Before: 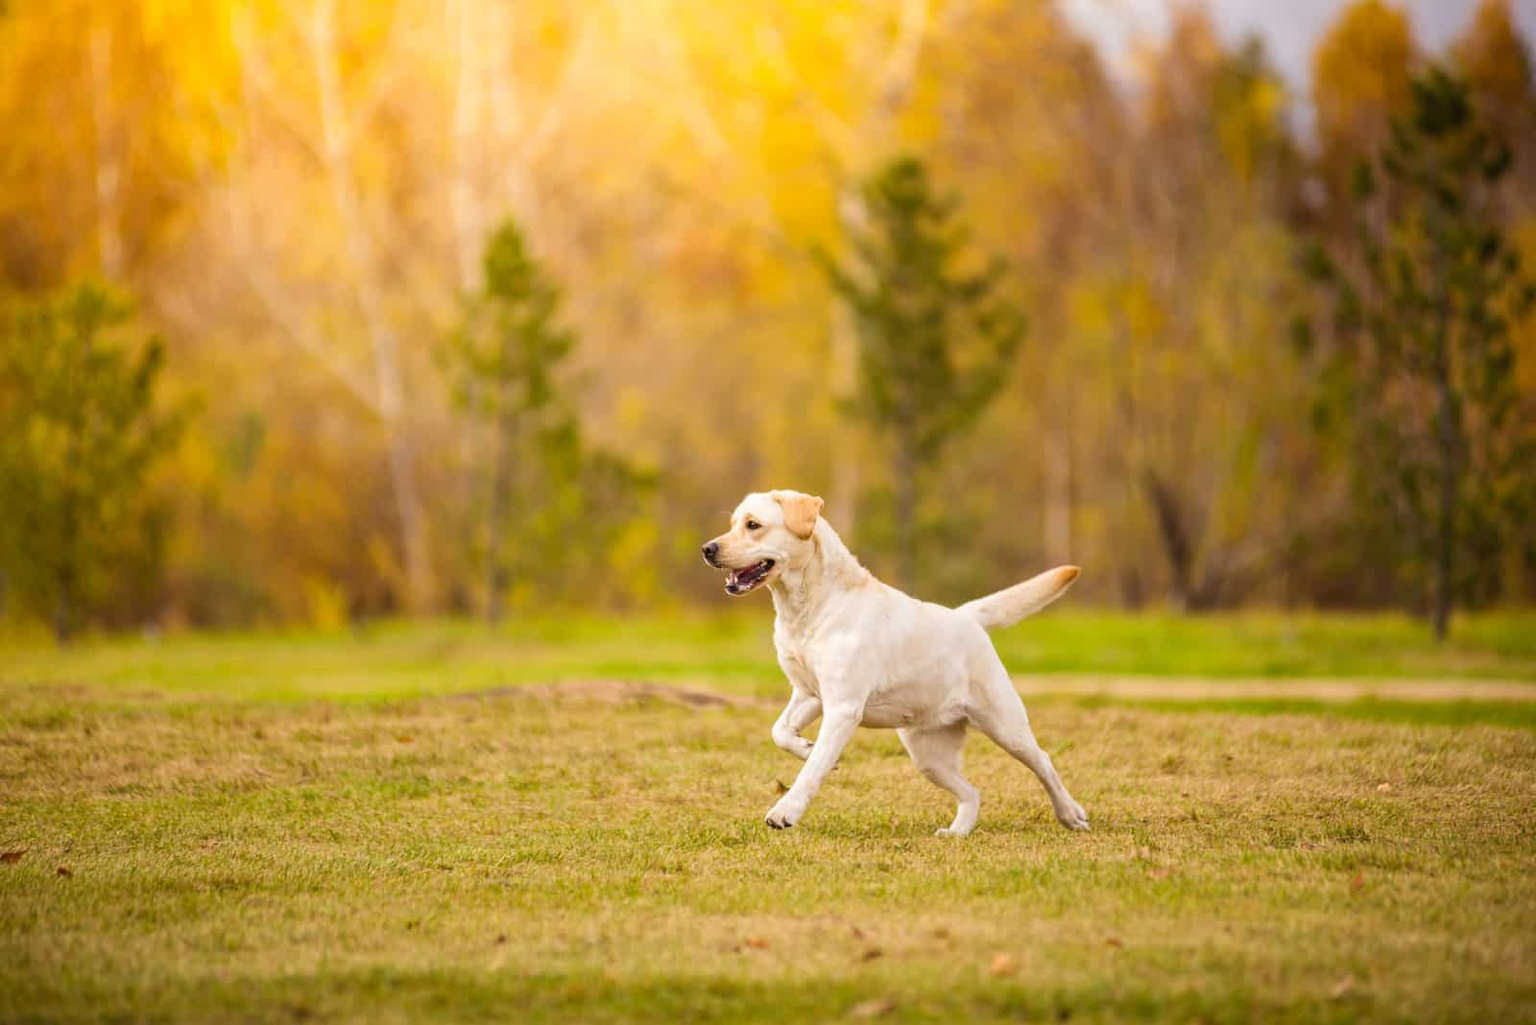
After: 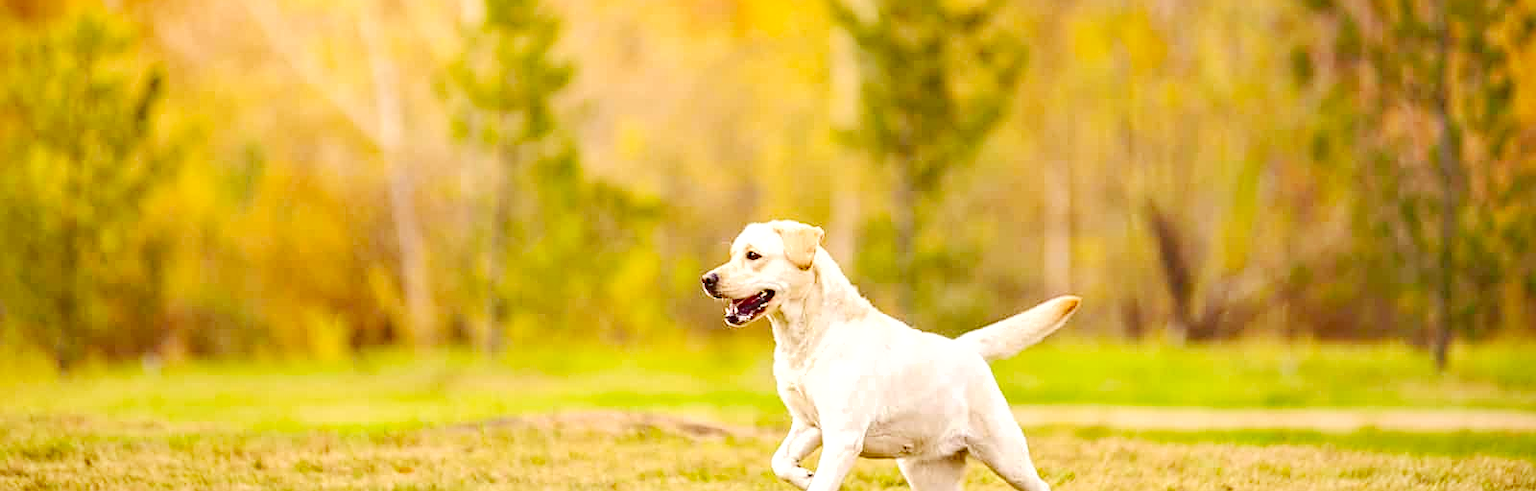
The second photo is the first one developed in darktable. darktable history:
shadows and highlights: soften with gaussian
contrast equalizer: y [[0.5, 0.5, 0.472, 0.5, 0.5, 0.5], [0.5 ×6], [0.5 ×6], [0 ×6], [0 ×6]], mix 0.316
levels: levels [0, 0.397, 0.955]
base curve: curves: ch0 [(0, 0) (0.158, 0.273) (0.879, 0.895) (1, 1)], preserve colors none
crop and rotate: top 26.384%, bottom 25.646%
tone equalizer: -8 EV -0.431 EV, -7 EV -0.407 EV, -6 EV -0.322 EV, -5 EV -0.202 EV, -3 EV 0.246 EV, -2 EV 0.311 EV, -1 EV 0.383 EV, +0 EV 0.396 EV, edges refinement/feathering 500, mask exposure compensation -1.57 EV, preserve details no
sharpen: on, module defaults
